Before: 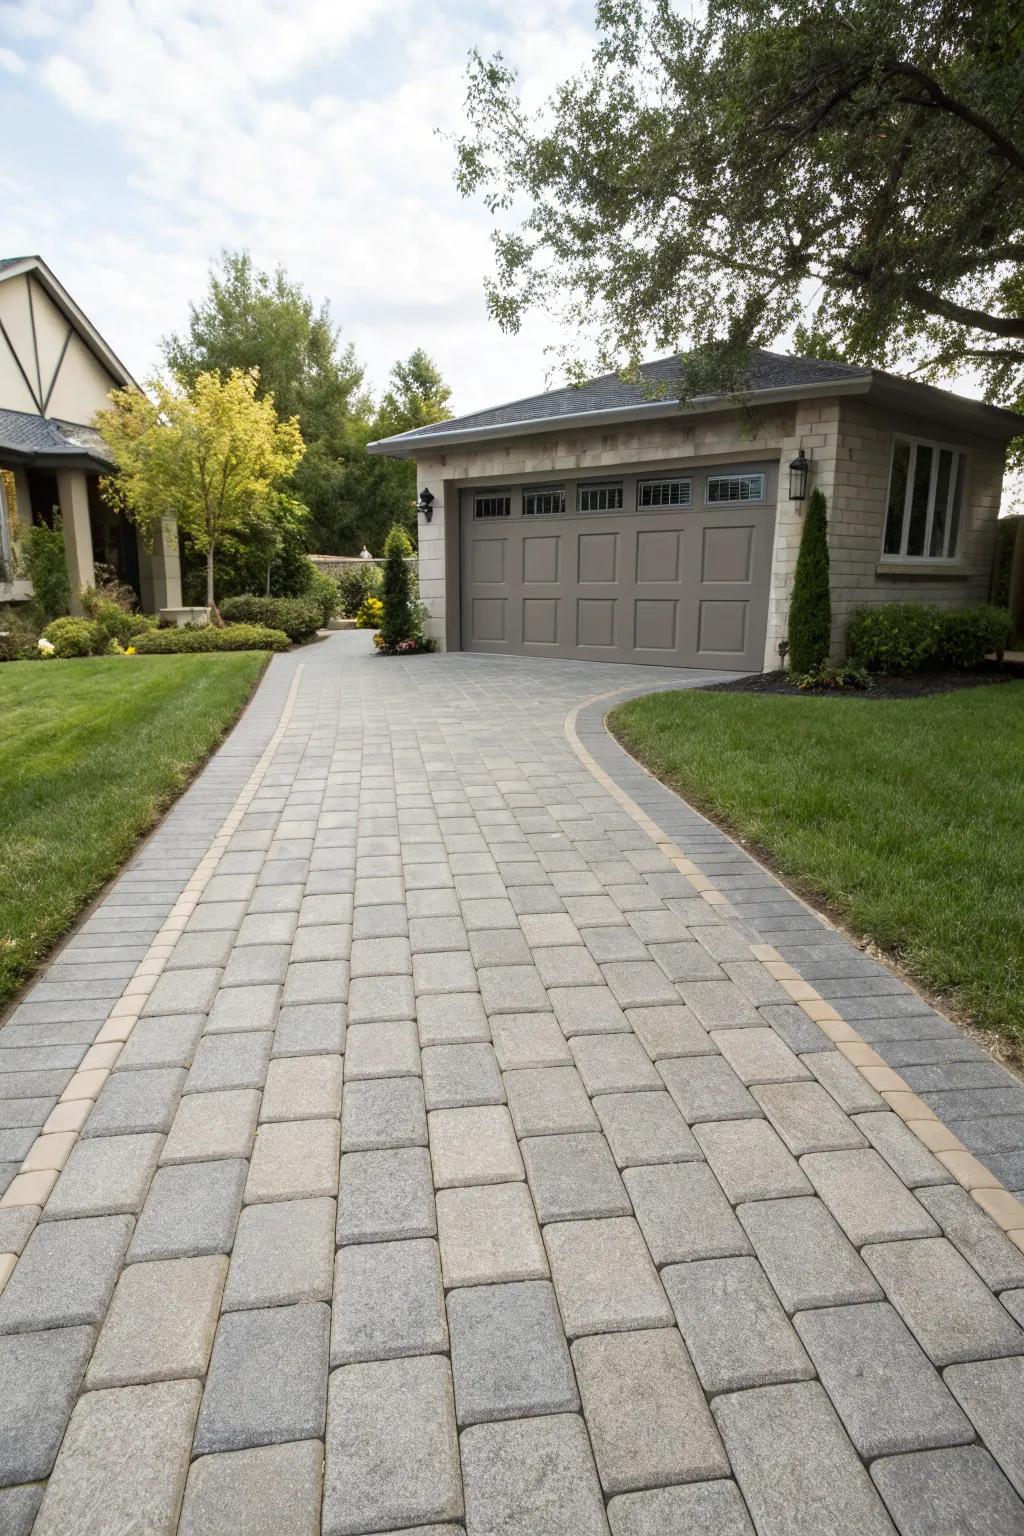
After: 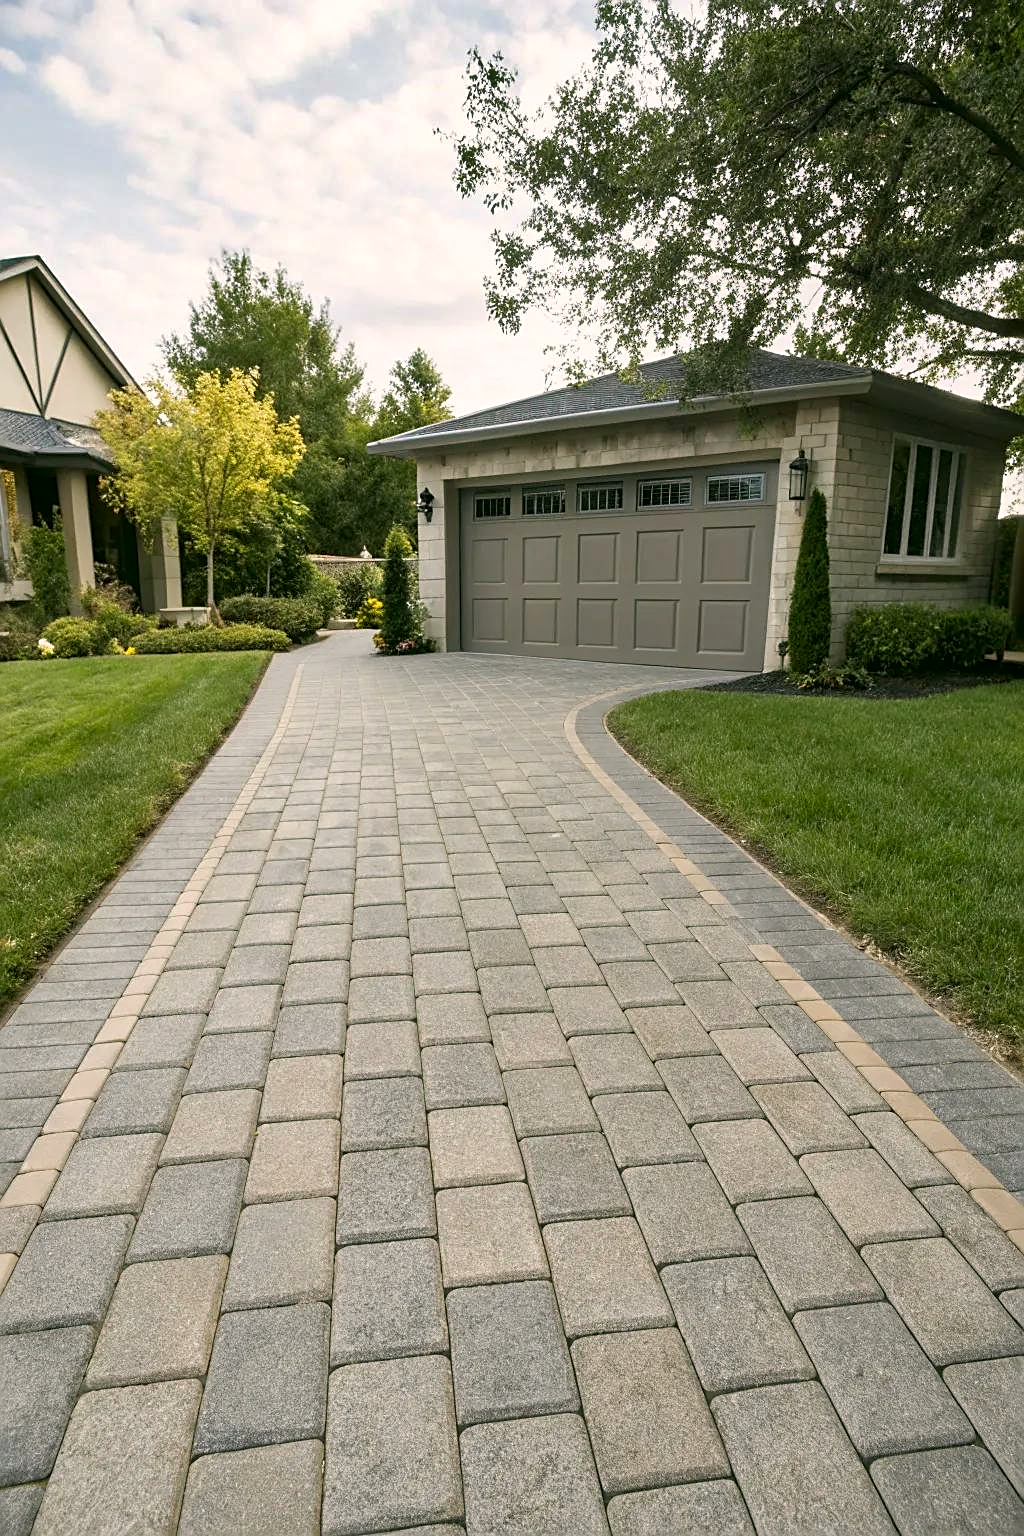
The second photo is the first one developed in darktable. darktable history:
exposure: exposure -0.005 EV, compensate exposure bias true, compensate highlight preservation false
shadows and highlights: low approximation 0.01, soften with gaussian
sharpen: on, module defaults
color correction: highlights a* 4.18, highlights b* 4.93, shadows a* -6.96, shadows b* 4.66
